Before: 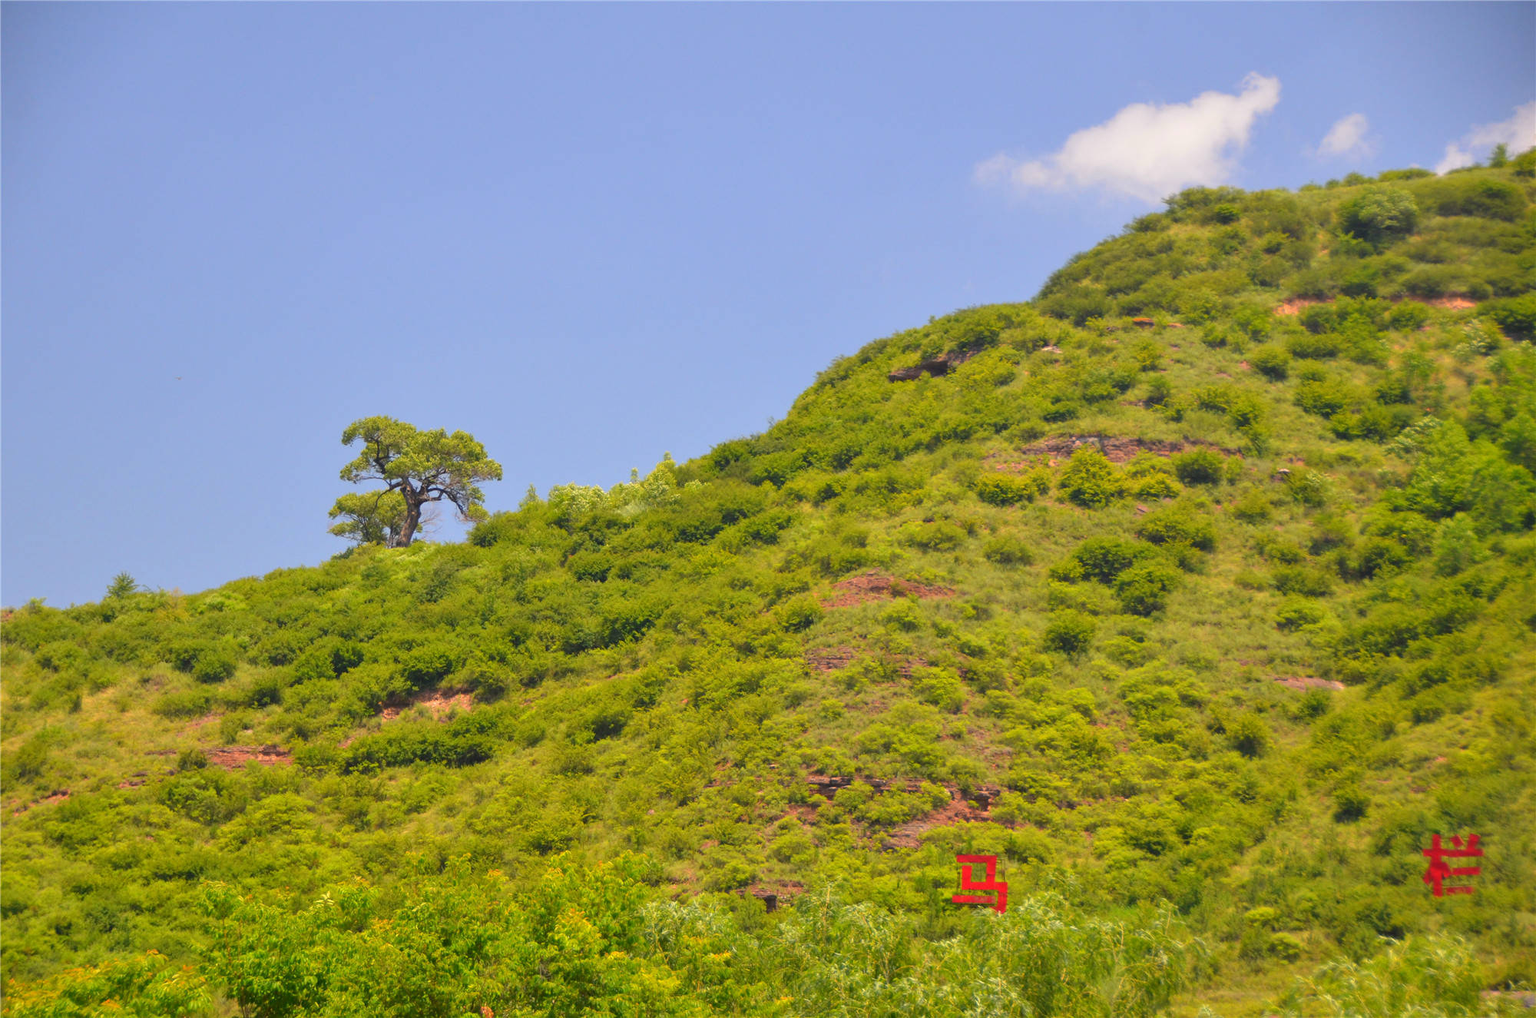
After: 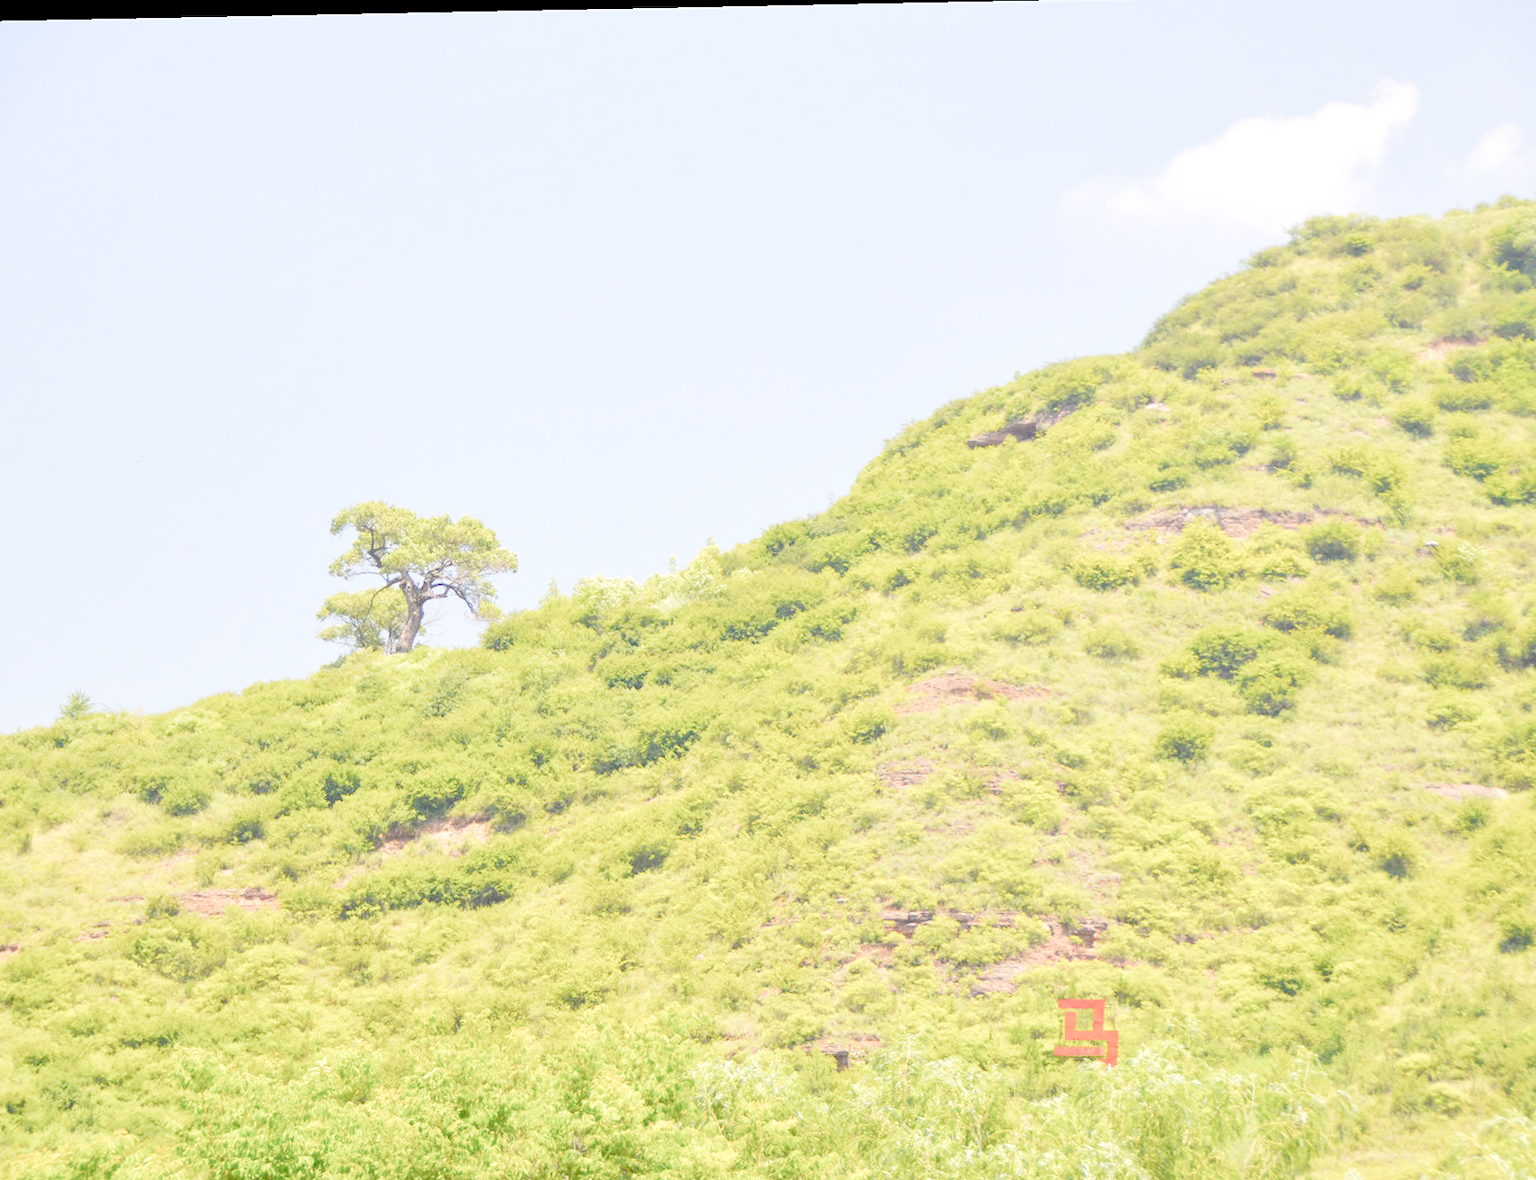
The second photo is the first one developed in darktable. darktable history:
crop and rotate: angle 1.14°, left 4.398%, top 1.027%, right 11.115%, bottom 2.541%
local contrast: highlights 103%, shadows 100%, detail 119%, midtone range 0.2
exposure: exposure 1 EV, compensate highlight preservation false
filmic rgb: middle gray luminance 3.52%, black relative exposure -5.89 EV, white relative exposure 6.35 EV, threshold 5.94 EV, dynamic range scaling 22.05%, target black luminance 0%, hardness 2.33, latitude 45.54%, contrast 0.775, highlights saturation mix 99.52%, shadows ↔ highlights balance 0.257%, add noise in highlights 0.002, preserve chrominance no, color science v3 (2019), use custom middle-gray values true, contrast in highlights soft, enable highlight reconstruction true
